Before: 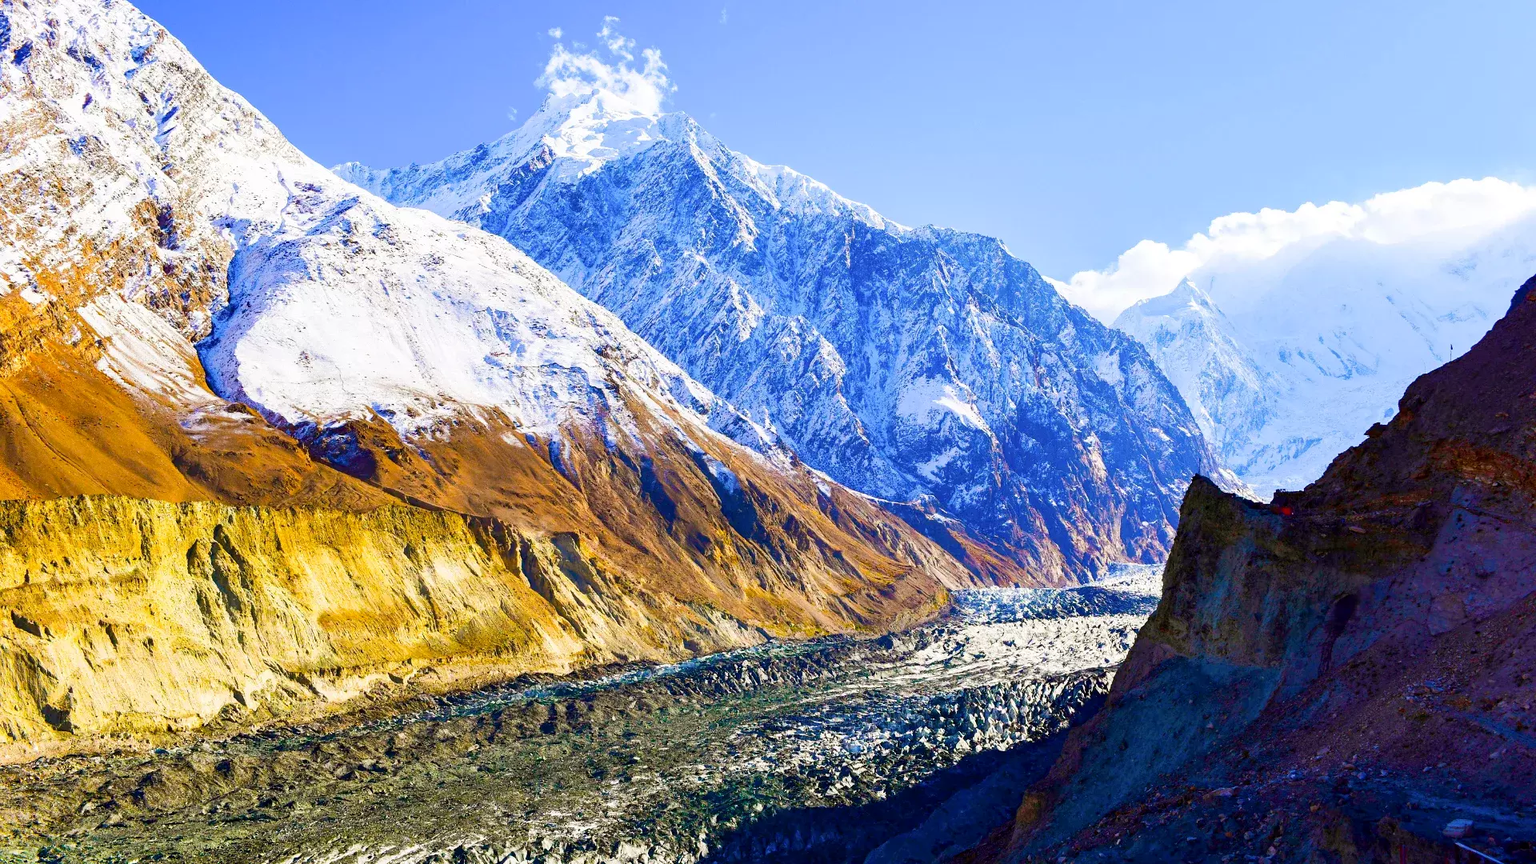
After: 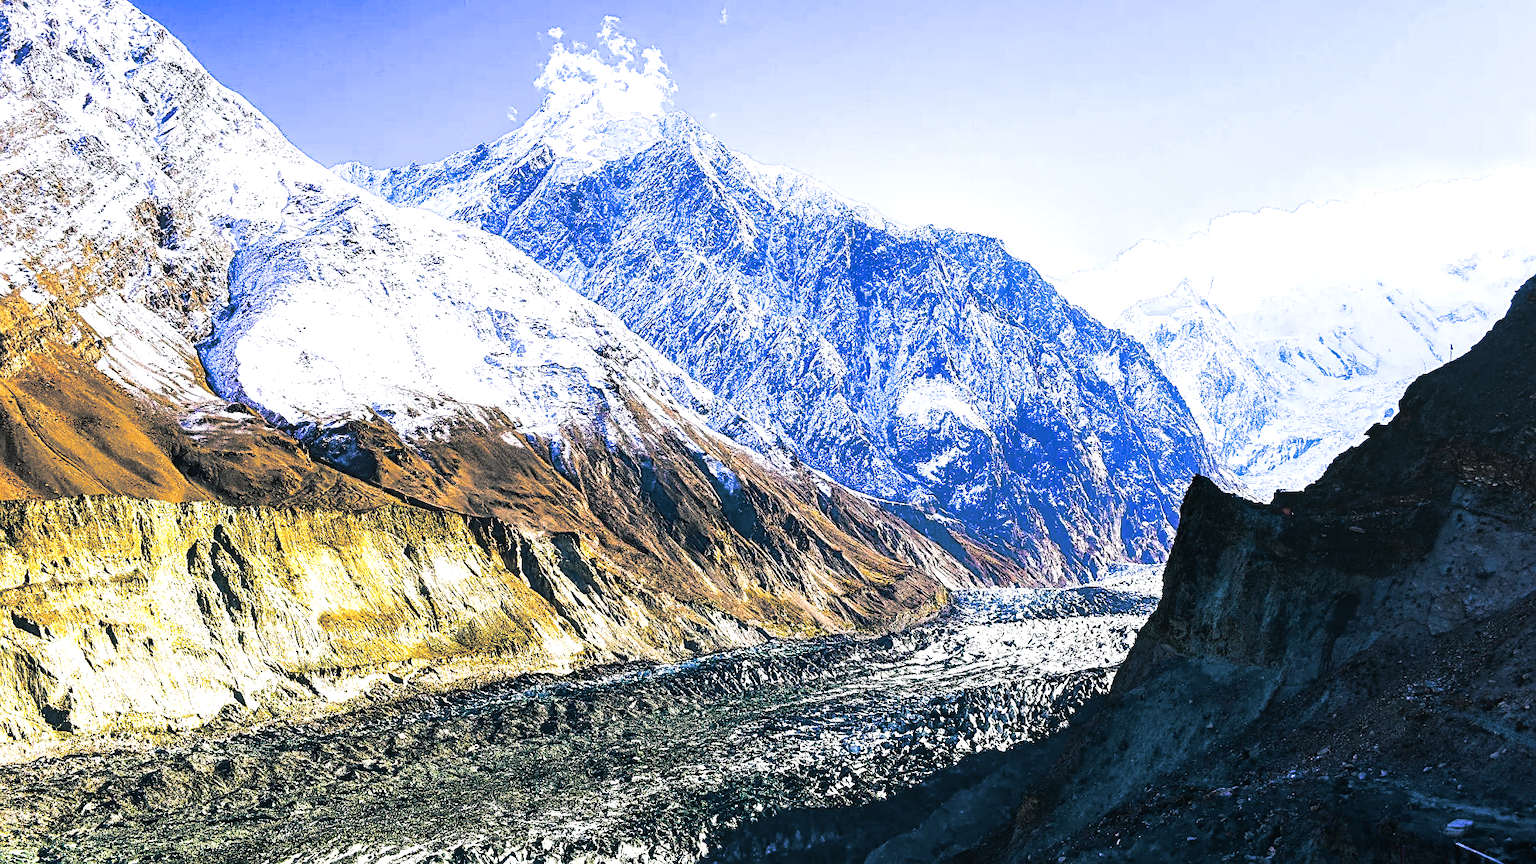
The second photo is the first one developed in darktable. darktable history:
graduated density: hue 238.83°, saturation 50%
tone equalizer: -8 EV -1.08 EV, -7 EV -1.01 EV, -6 EV -0.867 EV, -5 EV -0.578 EV, -3 EV 0.578 EV, -2 EV 0.867 EV, -1 EV 1.01 EV, +0 EV 1.08 EV, edges refinement/feathering 500, mask exposure compensation -1.57 EV, preserve details no
color contrast: green-magenta contrast 0.84, blue-yellow contrast 0.86
split-toning: shadows › hue 205.2°, shadows › saturation 0.43, highlights › hue 54°, highlights › saturation 0.54
contrast brightness saturation: brightness -0.09
local contrast: on, module defaults
sharpen: on, module defaults
white balance: red 0.974, blue 1.044
